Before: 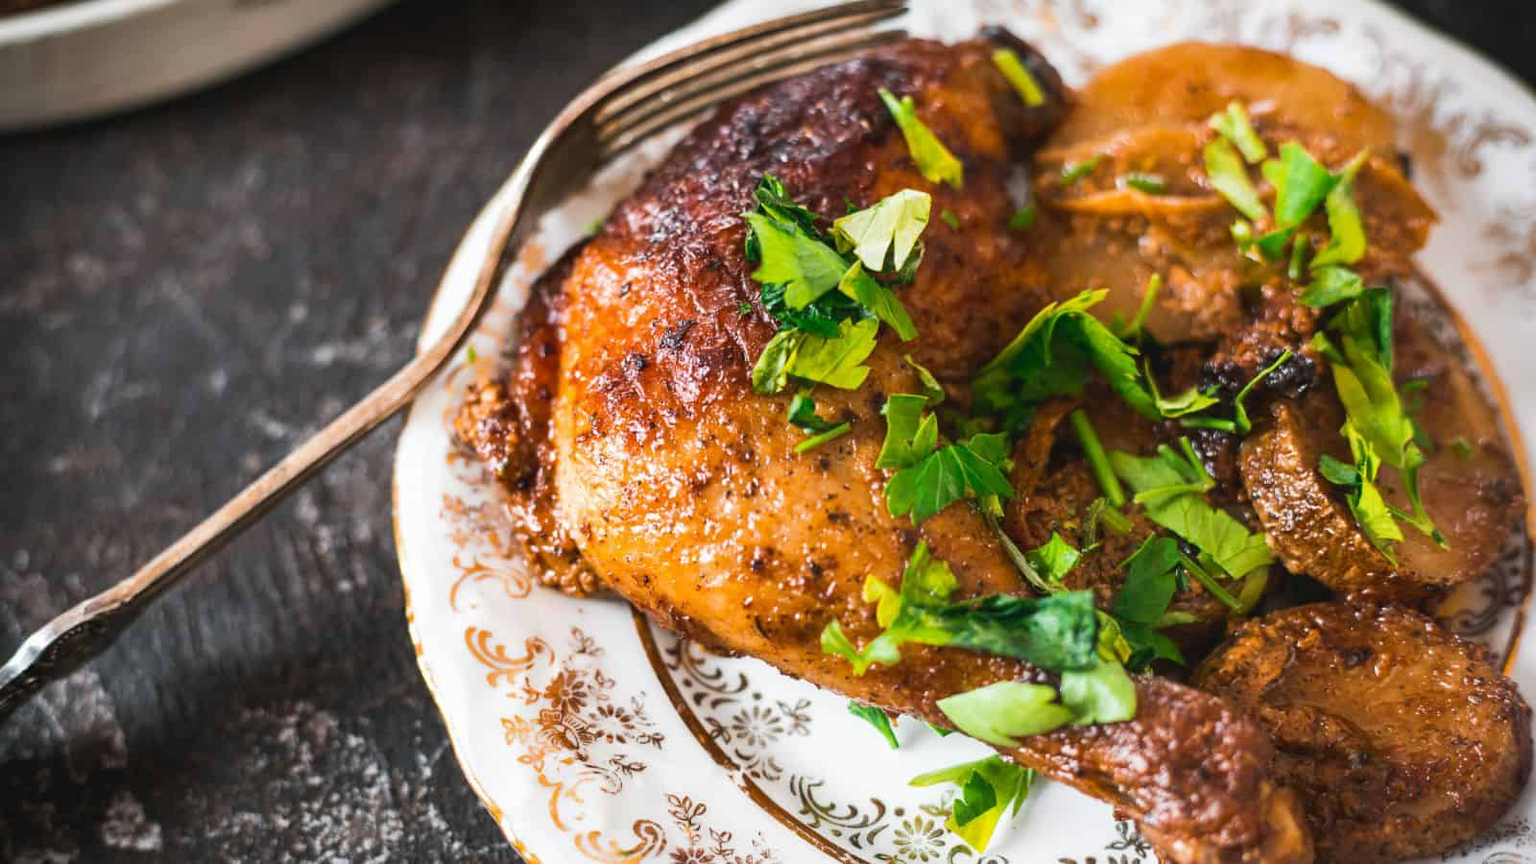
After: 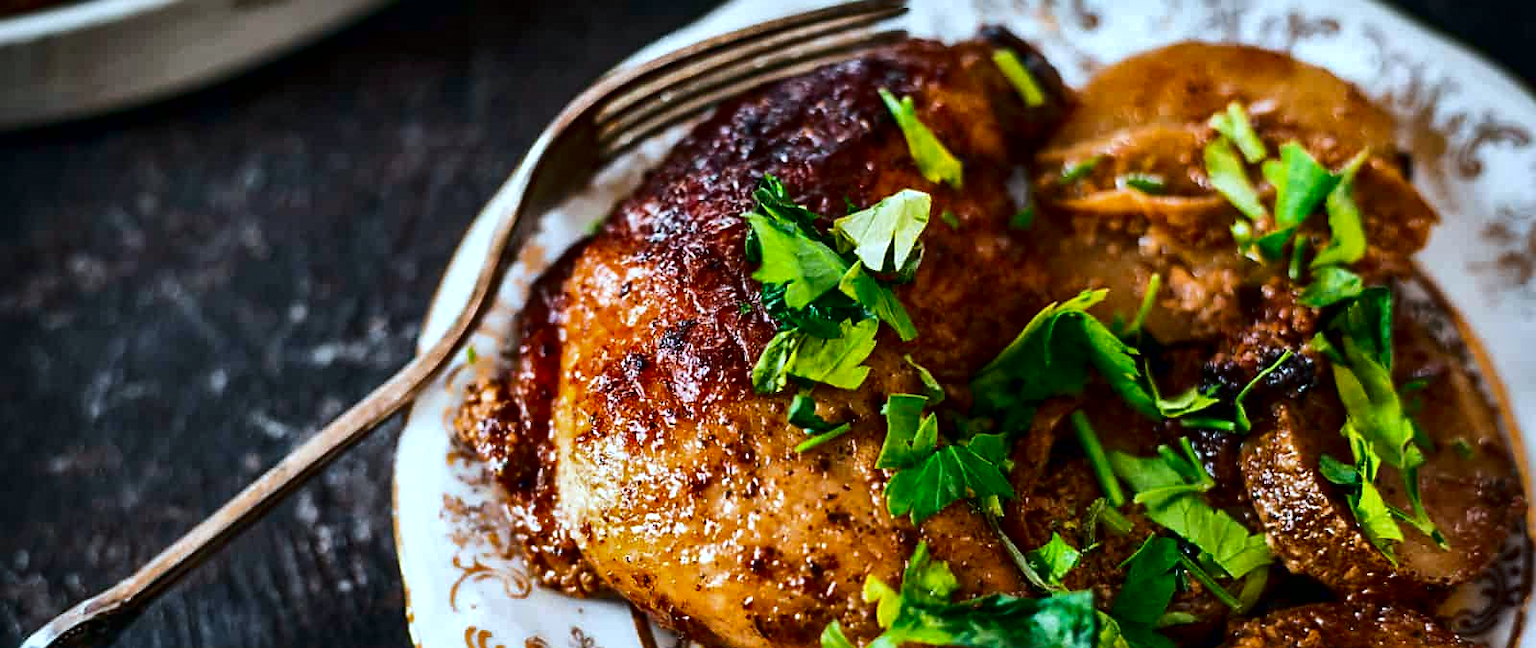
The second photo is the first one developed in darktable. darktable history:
color calibration: gray › normalize channels true, illuminant F (fluorescent), F source F9 (Cool White Deluxe 4150 K) – high CRI, x 0.374, y 0.373, temperature 4161.93 K, gamut compression 0.015
sharpen: radius 1.855, amount 0.41, threshold 1.638
contrast brightness saturation: contrast 0.133, brightness -0.245, saturation 0.136
crop: bottom 24.992%
shadows and highlights: shadows 20.77, highlights -82.3, soften with gaussian
local contrast: mode bilateral grid, contrast 21, coarseness 20, detail 150%, midtone range 0.2
